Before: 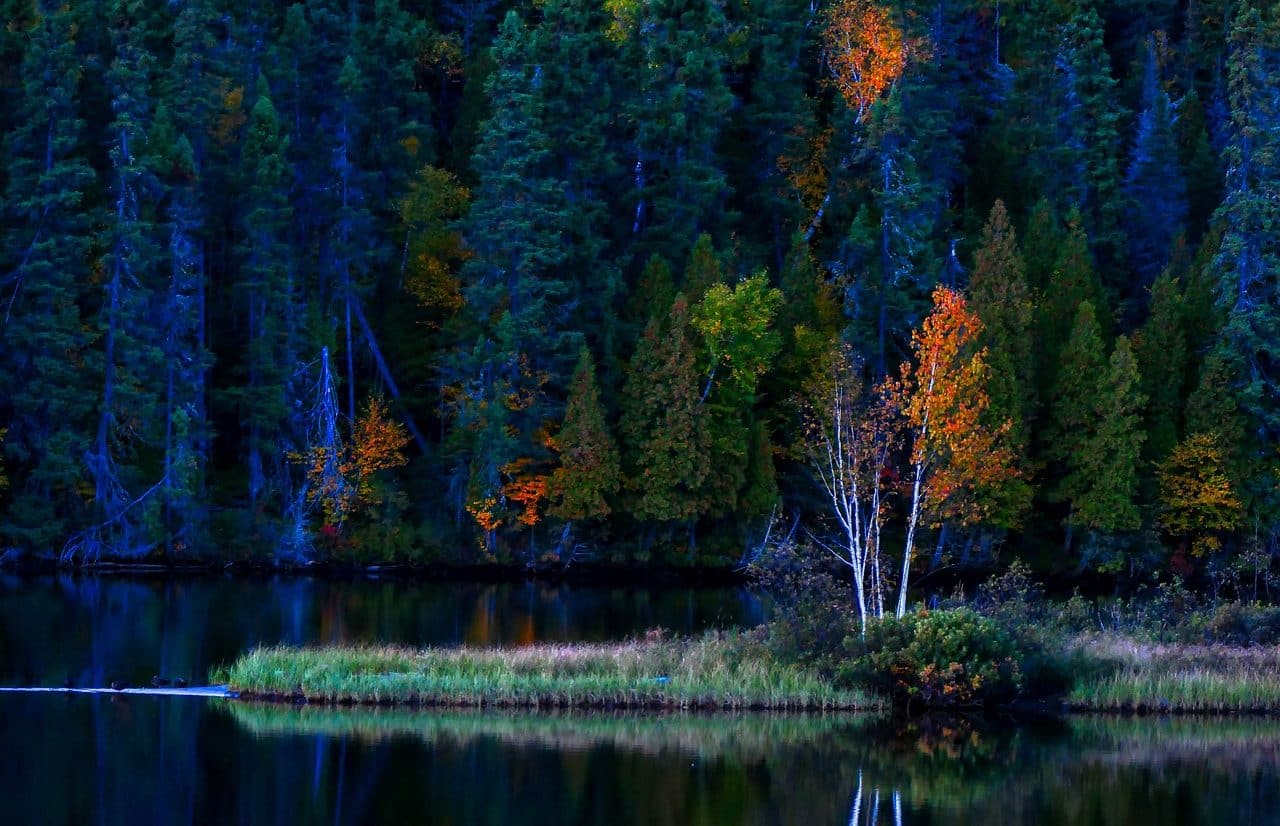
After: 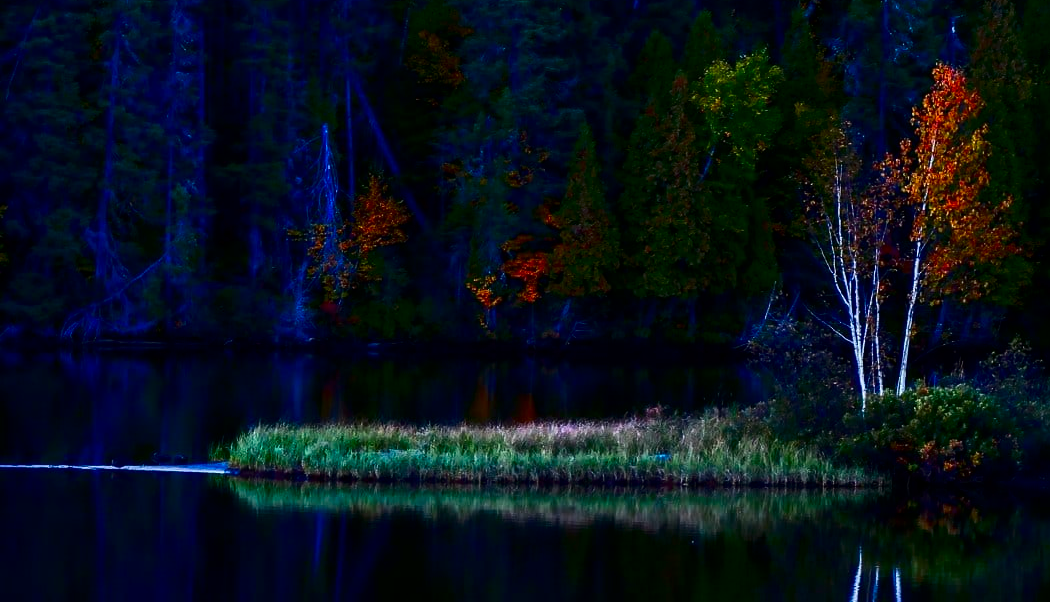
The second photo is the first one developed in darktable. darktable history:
crop: top 27.023%, right 17.965%
contrast brightness saturation: contrast 0.194, brightness -0.237, saturation 0.115
